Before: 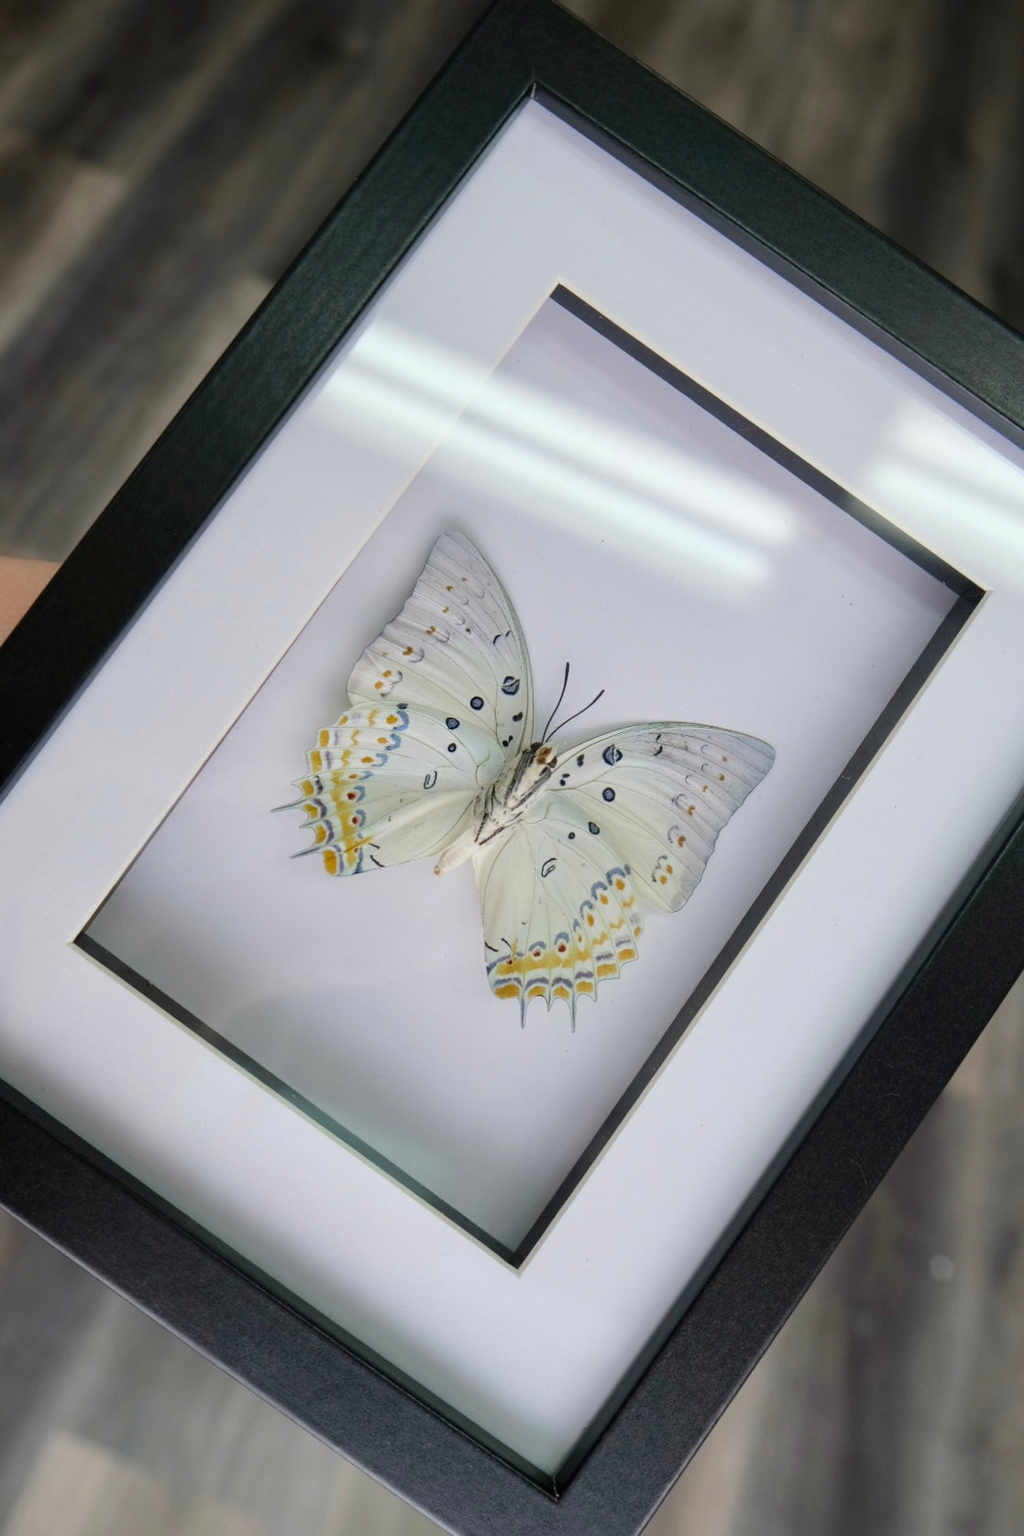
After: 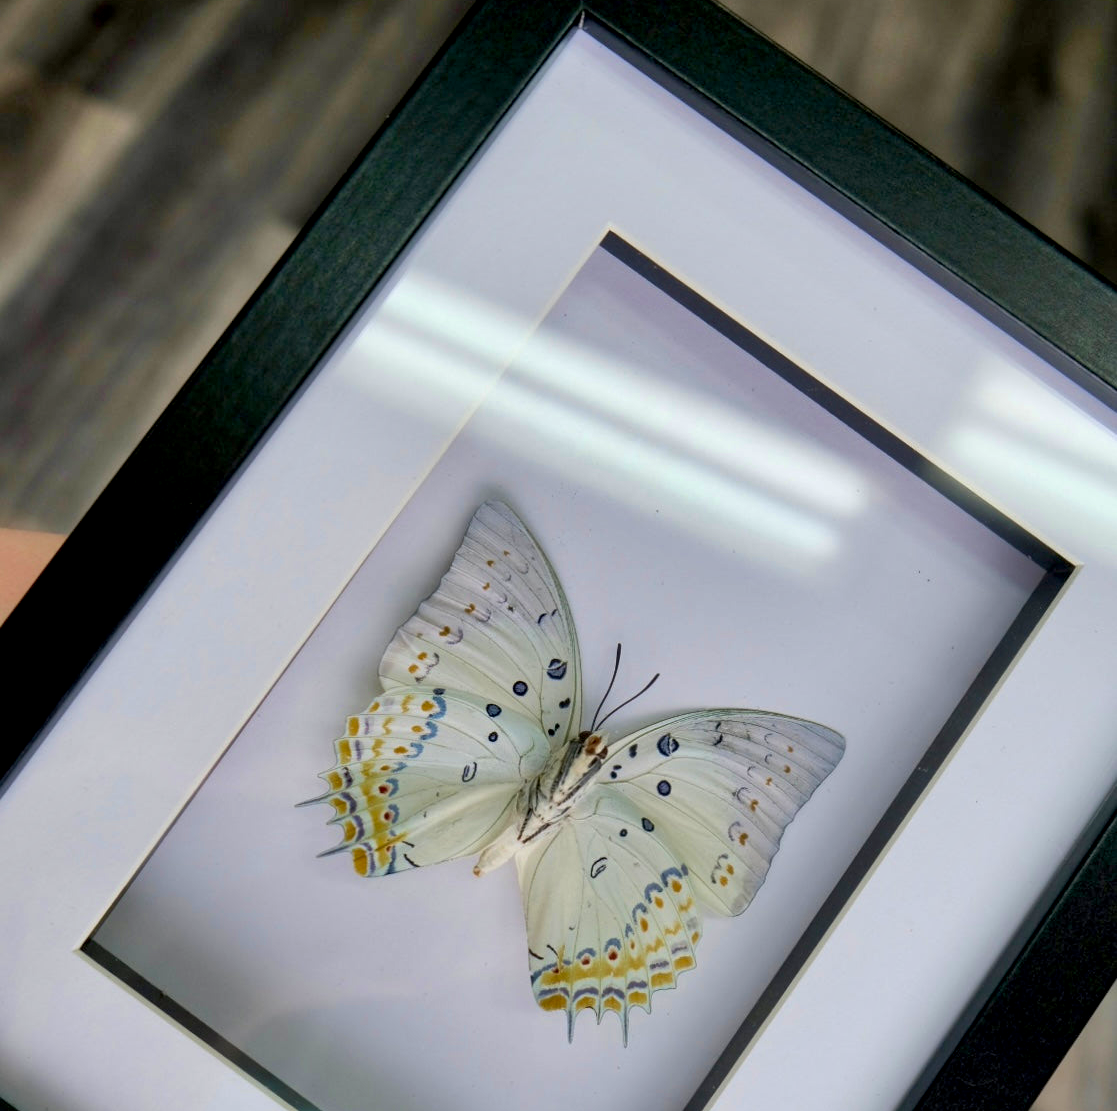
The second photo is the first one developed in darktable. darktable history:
shadows and highlights: soften with gaussian
crop and rotate: top 4.752%, bottom 28.912%
velvia: on, module defaults
exposure: black level correction 0.01, exposure 0.015 EV, compensate highlight preservation false
